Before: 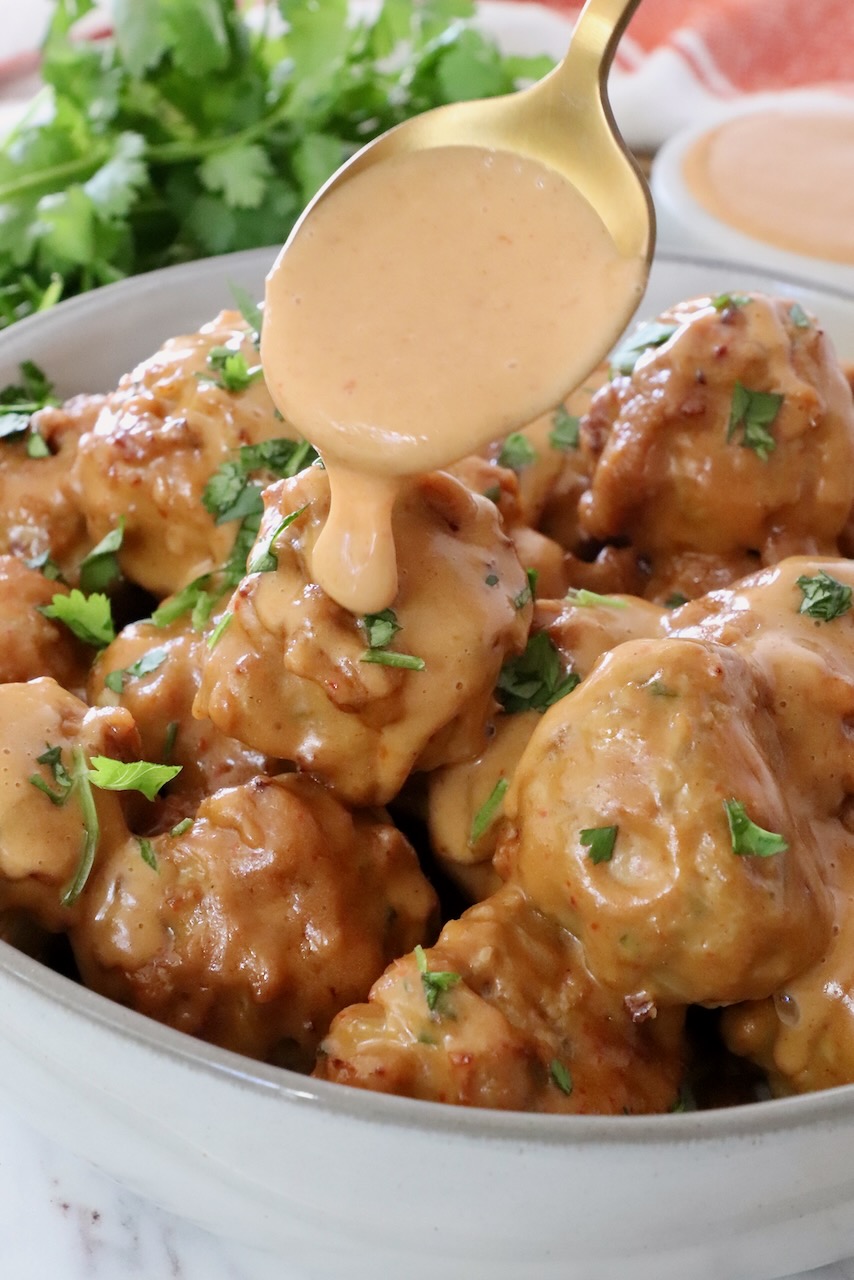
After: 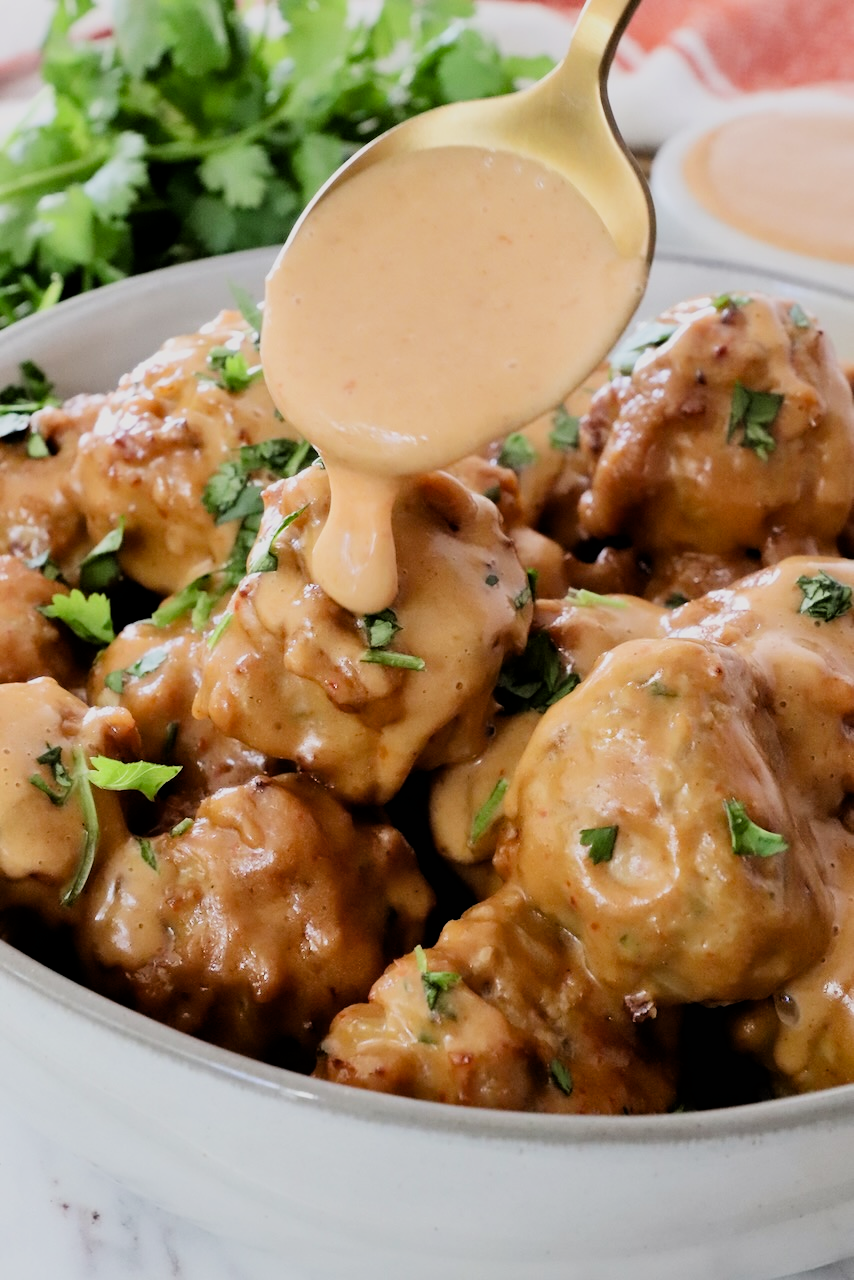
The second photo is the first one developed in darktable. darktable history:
shadows and highlights: shadows 52.34, highlights -28.23, soften with gaussian
filmic rgb: black relative exposure -5 EV, hardness 2.88, contrast 1.4, highlights saturation mix -20%
